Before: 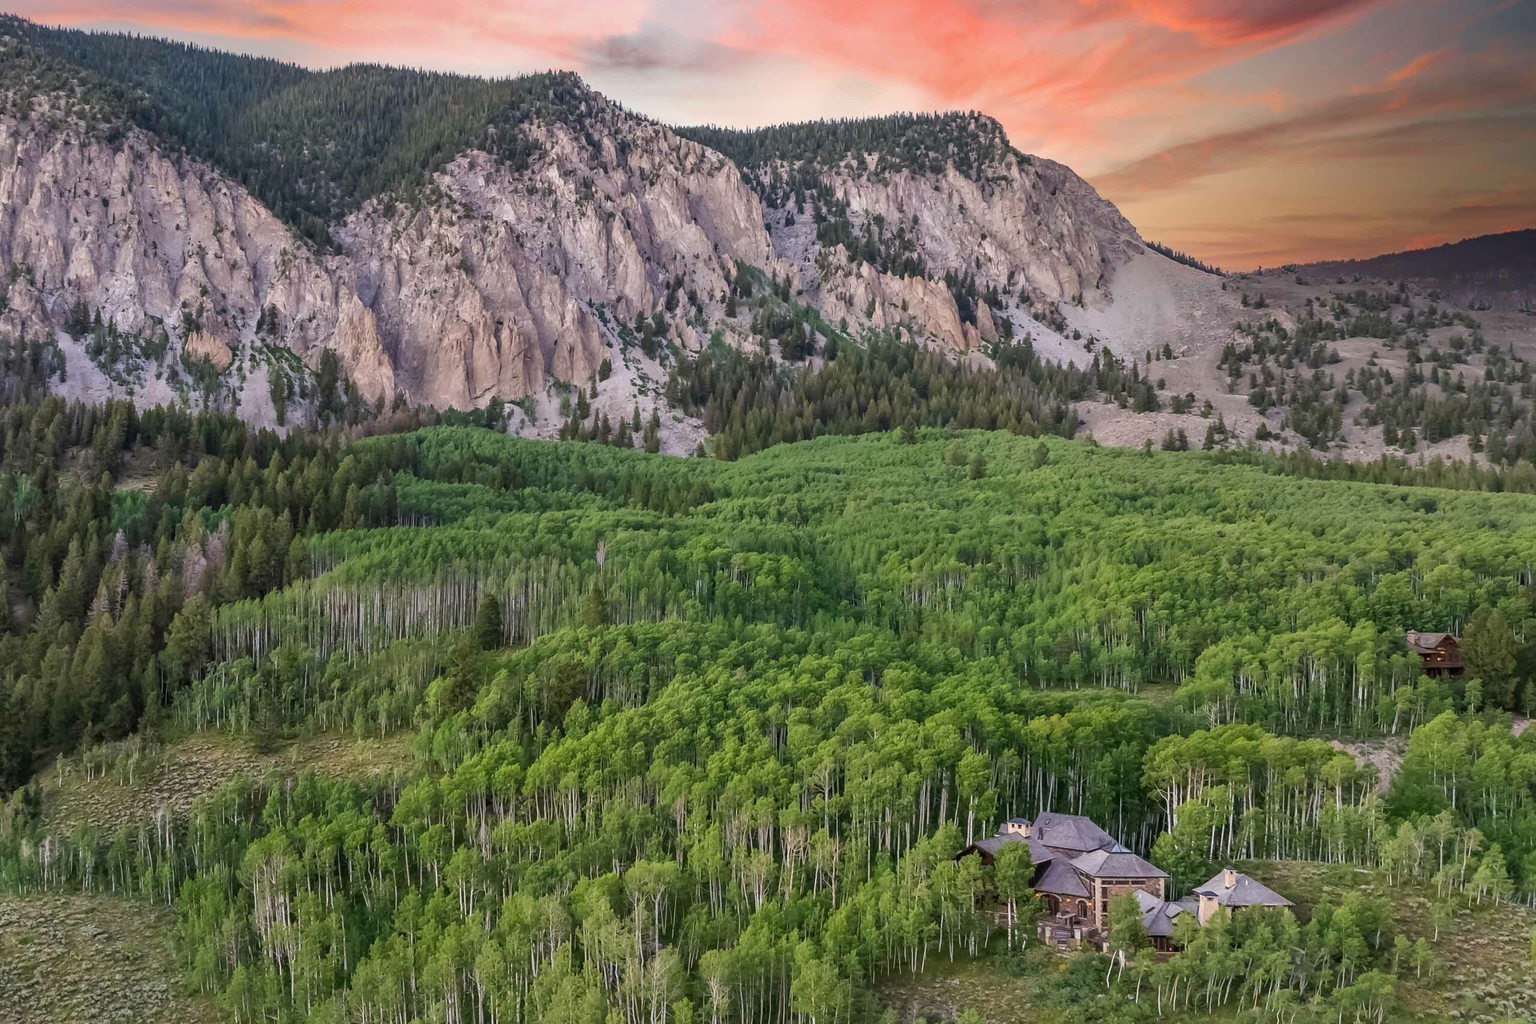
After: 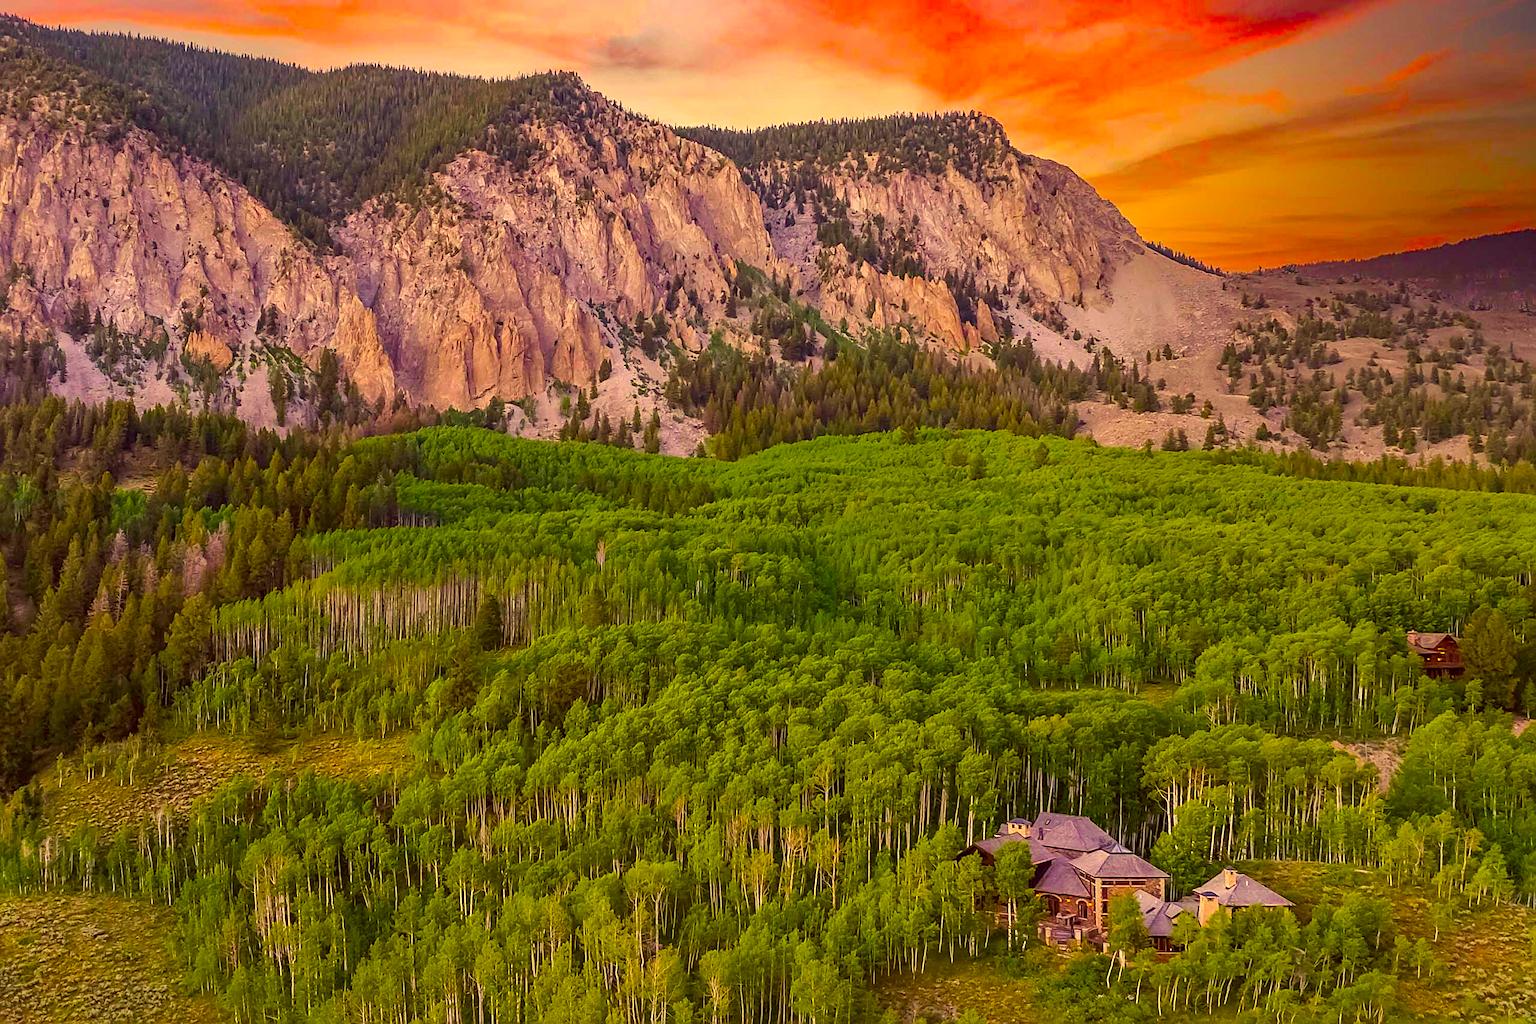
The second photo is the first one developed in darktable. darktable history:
exposure: exposure 0.014 EV, compensate highlight preservation false
color balance rgb: perceptual saturation grading › global saturation 100%
color correction: highlights a* 10.12, highlights b* 39.04, shadows a* 14.62, shadows b* 3.37
sharpen: on, module defaults
